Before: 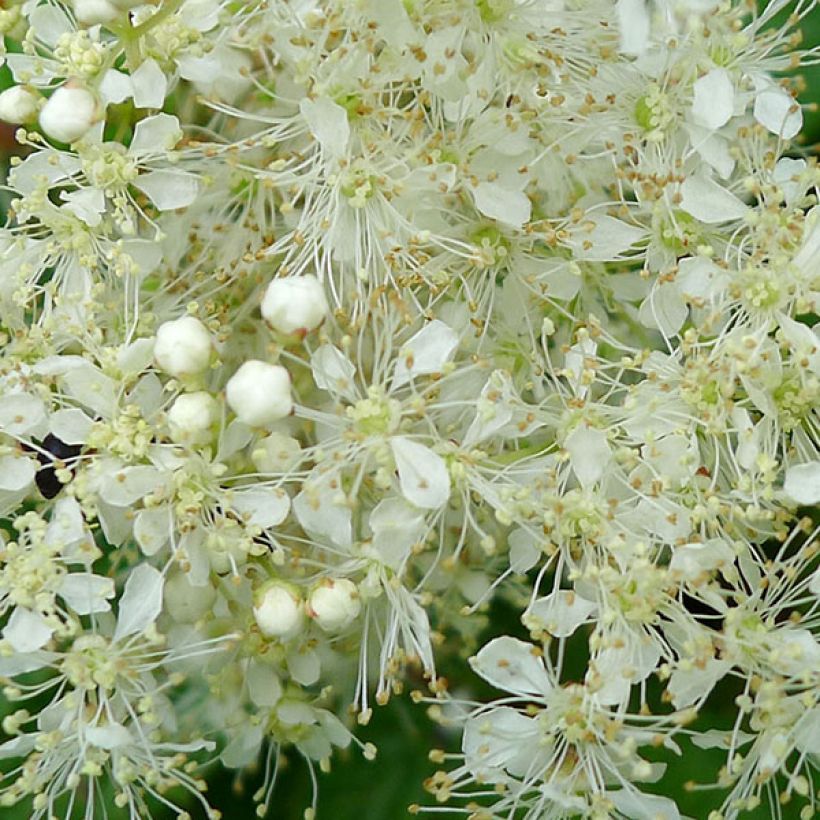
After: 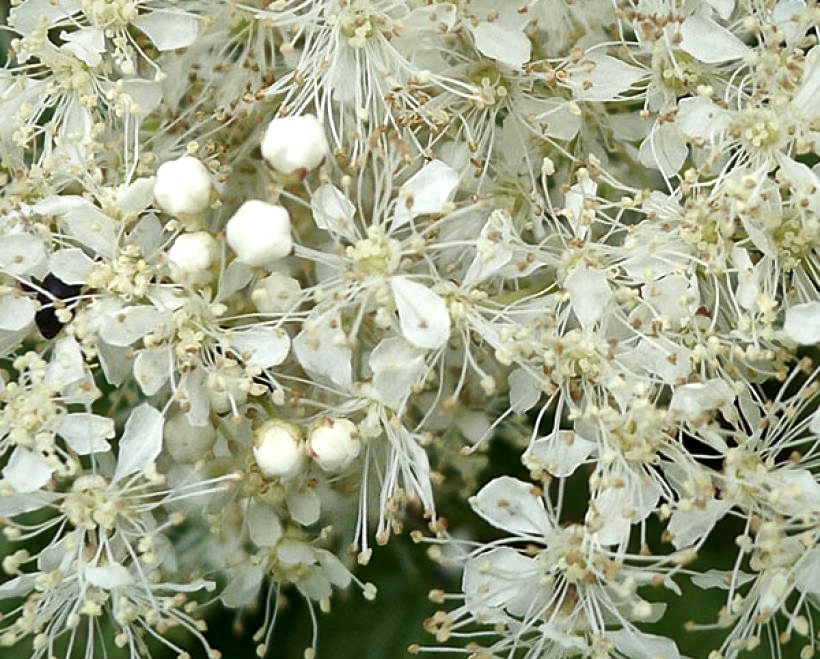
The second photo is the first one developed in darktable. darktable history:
local contrast: mode bilateral grid, contrast 20, coarseness 51, detail 172%, midtone range 0.2
color zones: curves: ch1 [(0, 0.469) (0.072, 0.457) (0.243, 0.494) (0.429, 0.5) (0.571, 0.5) (0.714, 0.5) (0.857, 0.5) (1, 0.469)]; ch2 [(0, 0.499) (0.143, 0.467) (0.242, 0.436) (0.429, 0.493) (0.571, 0.5) (0.714, 0.5) (0.857, 0.5) (1, 0.499)]
crop and rotate: top 19.548%
contrast brightness saturation: contrast 0.103, saturation -0.287
